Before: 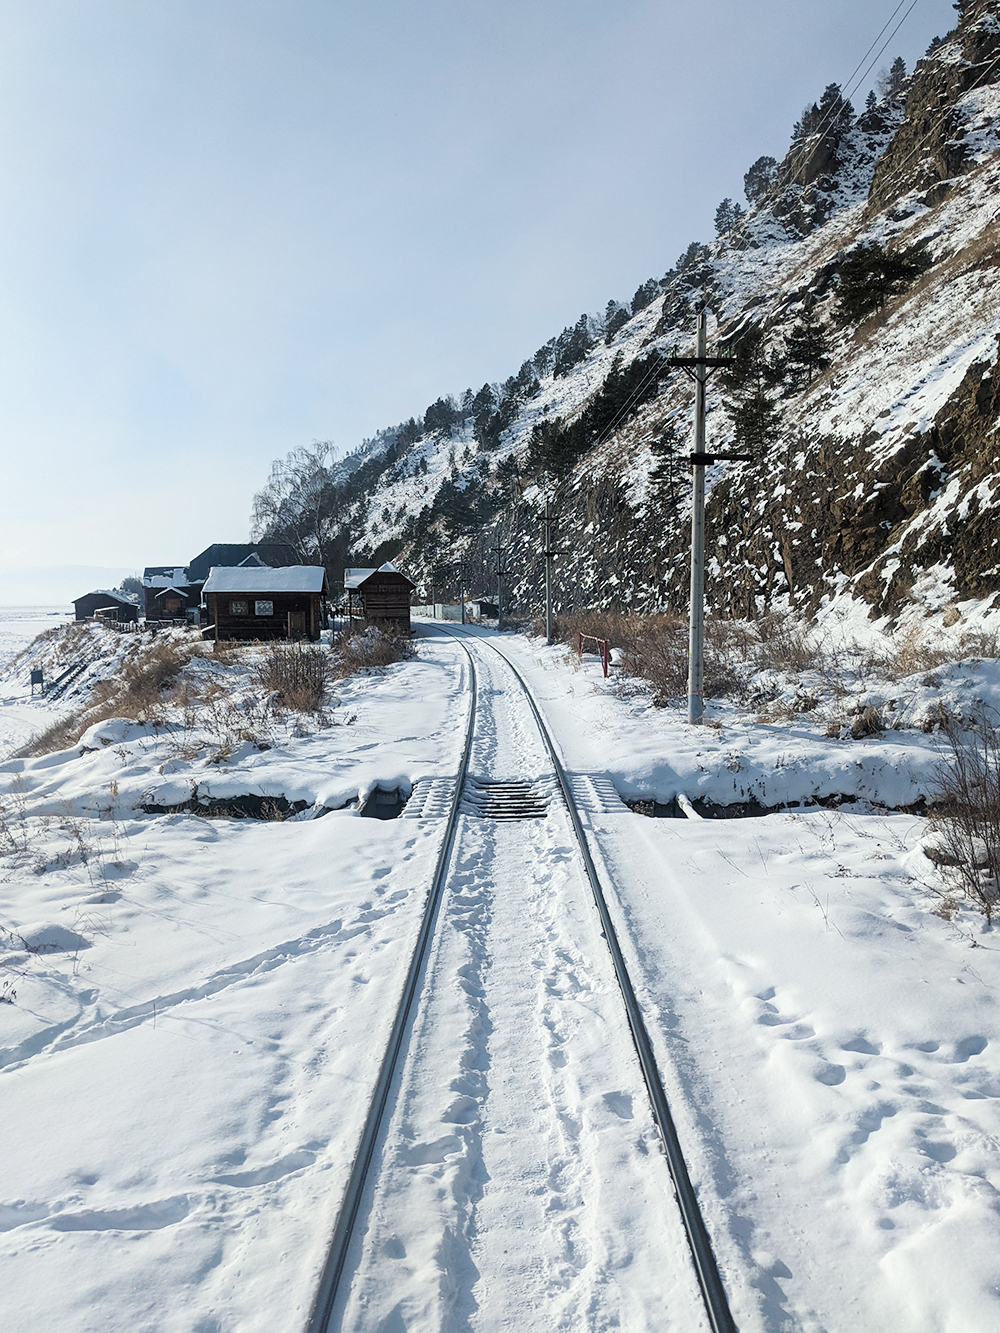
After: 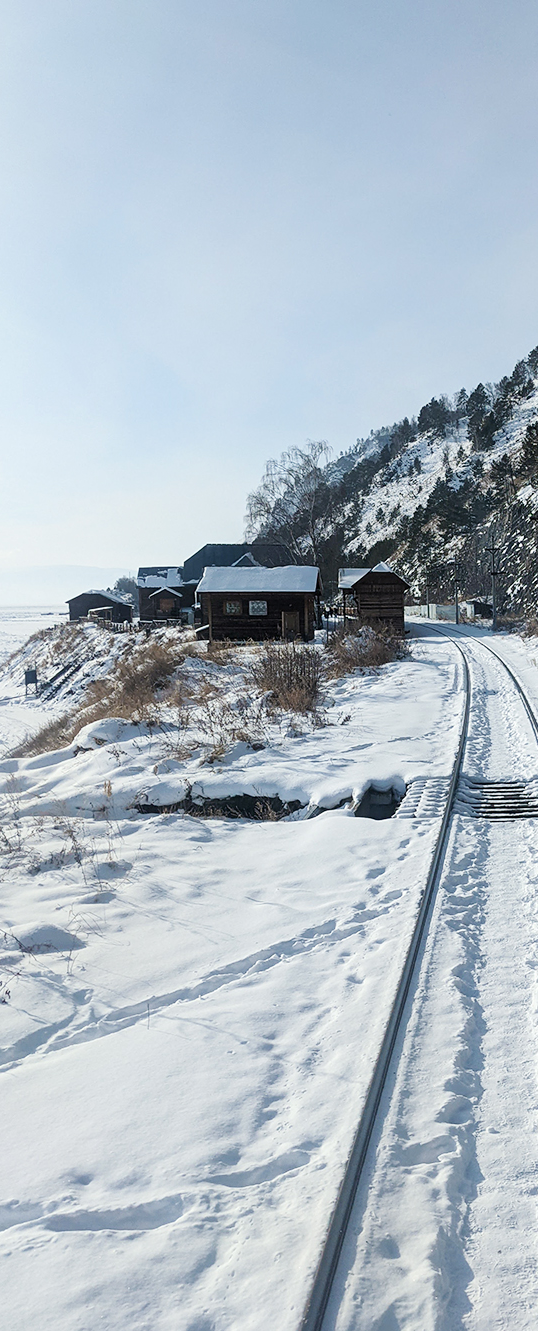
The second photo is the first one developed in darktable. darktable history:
crop: left 0.606%, right 45.565%, bottom 0.092%
